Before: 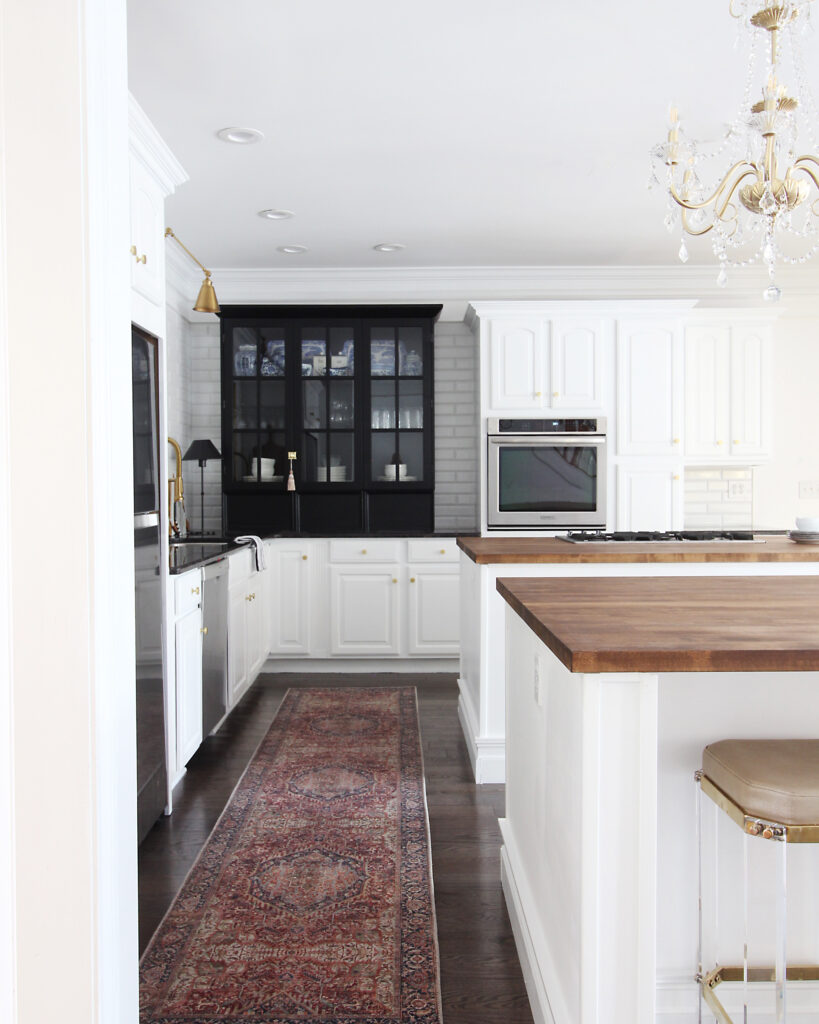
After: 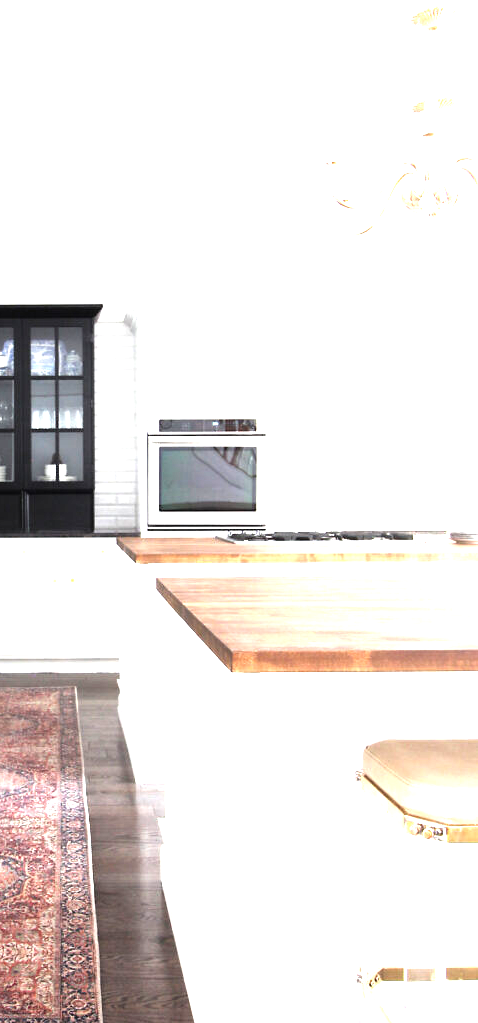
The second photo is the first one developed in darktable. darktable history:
exposure: black level correction 0, exposure 0.893 EV, compensate exposure bias true, compensate highlight preservation false
crop: left 41.618%
local contrast: mode bilateral grid, contrast 21, coarseness 51, detail 119%, midtone range 0.2
tone equalizer: -8 EV -1.09 EV, -7 EV -1.03 EV, -6 EV -0.875 EV, -5 EV -0.6 EV, -3 EV 0.549 EV, -2 EV 0.877 EV, -1 EV 0.992 EV, +0 EV 1.08 EV
